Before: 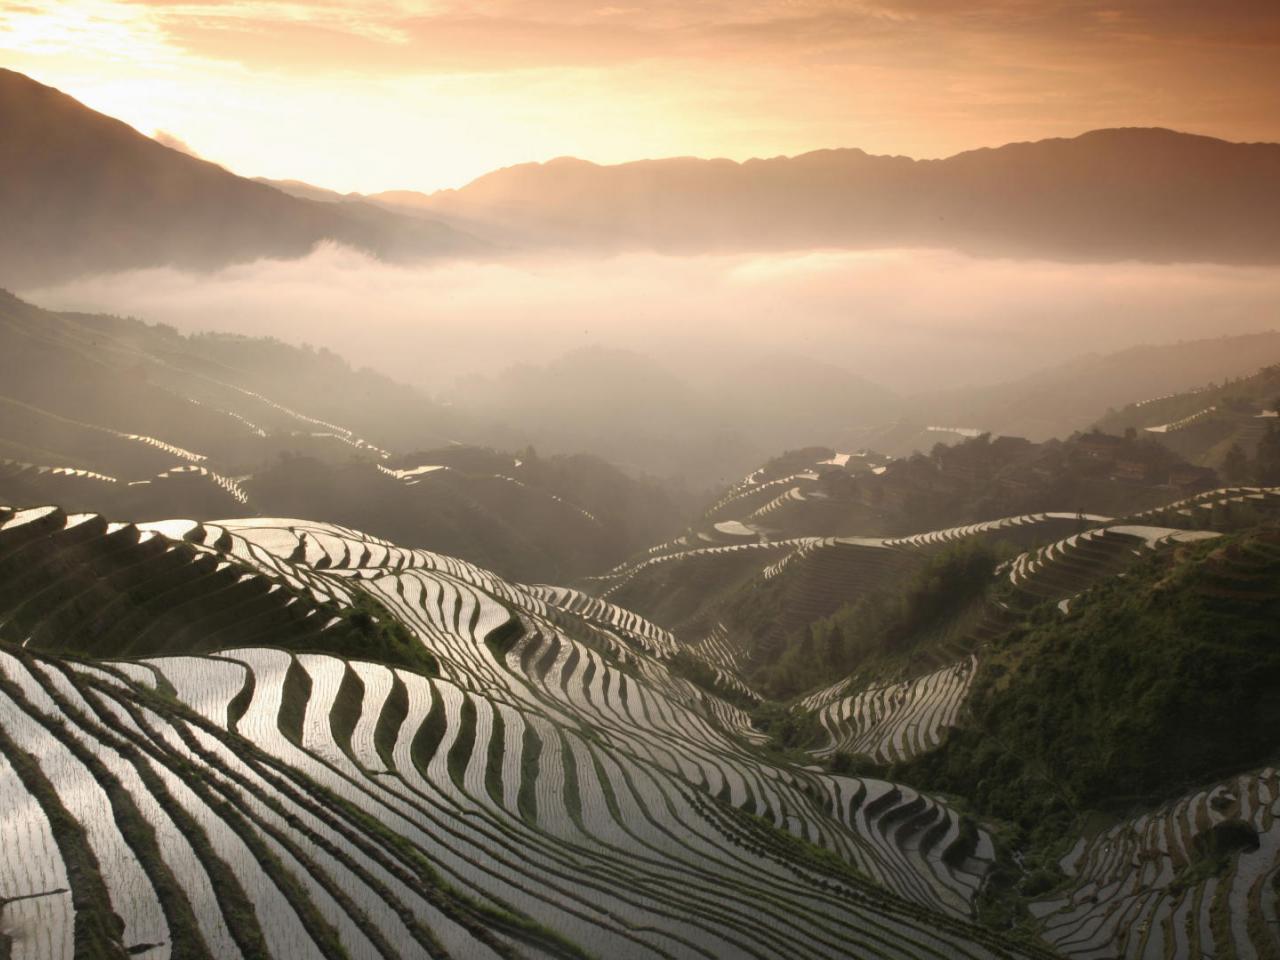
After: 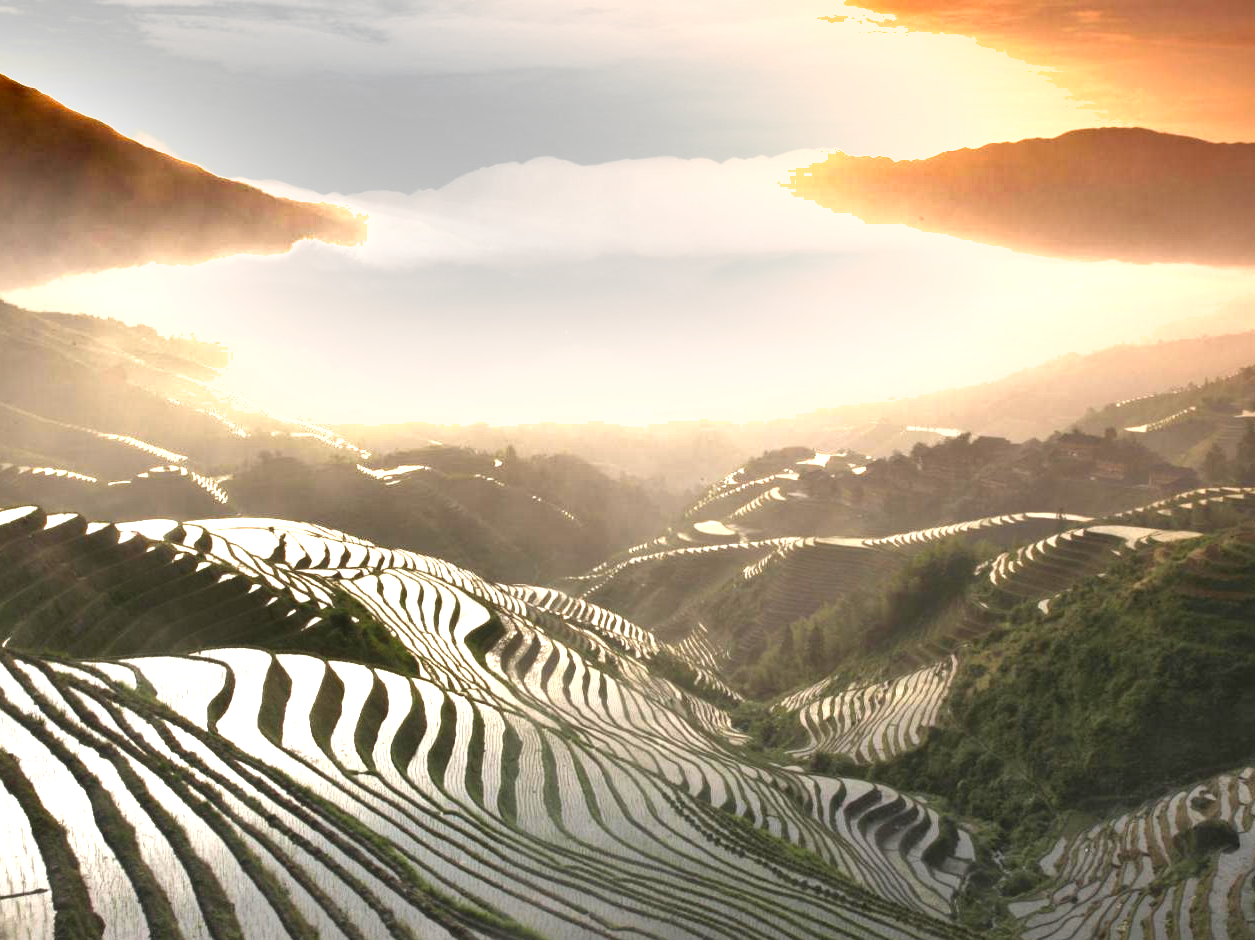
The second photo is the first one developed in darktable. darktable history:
shadows and highlights: soften with gaussian
exposure: black level correction 0, exposure 1.438 EV, compensate highlight preservation false
crop: left 1.627%, right 0.272%, bottom 1.98%
